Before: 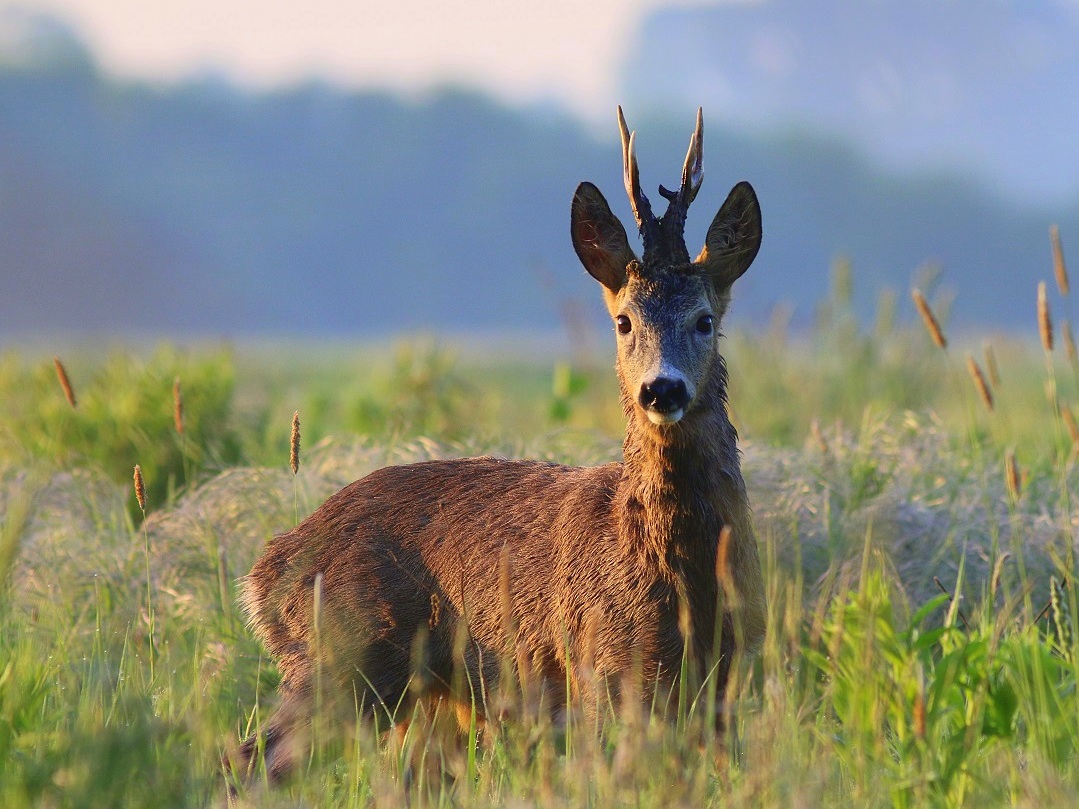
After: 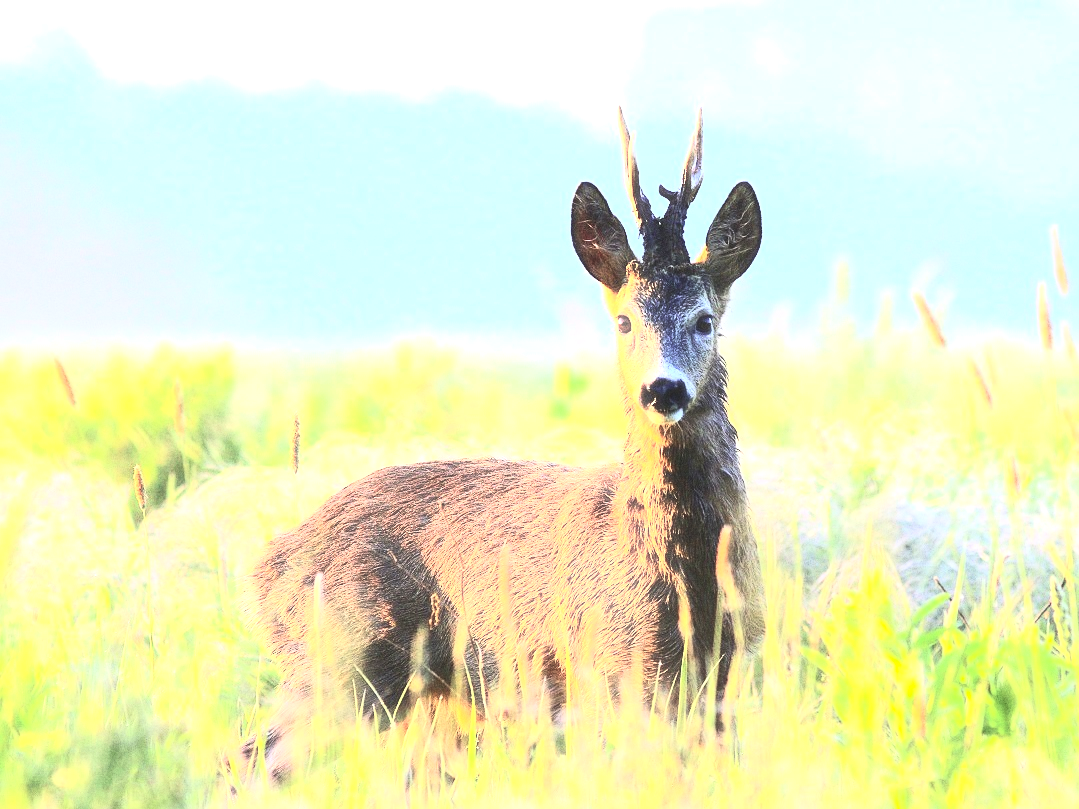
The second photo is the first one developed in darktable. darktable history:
contrast brightness saturation: contrast 0.39, brightness 0.53
tone equalizer: -8 EV -0.75 EV, -7 EV -0.7 EV, -6 EV -0.6 EV, -5 EV -0.4 EV, -3 EV 0.4 EV, -2 EV 0.6 EV, -1 EV 0.7 EV, +0 EV 0.75 EV, edges refinement/feathering 500, mask exposure compensation -1.57 EV, preserve details no
local contrast: highlights 100%, shadows 100%, detail 120%, midtone range 0.2
haze removal: strength -0.1, adaptive false
grain: on, module defaults
exposure: exposure 1.089 EV, compensate highlight preservation false
